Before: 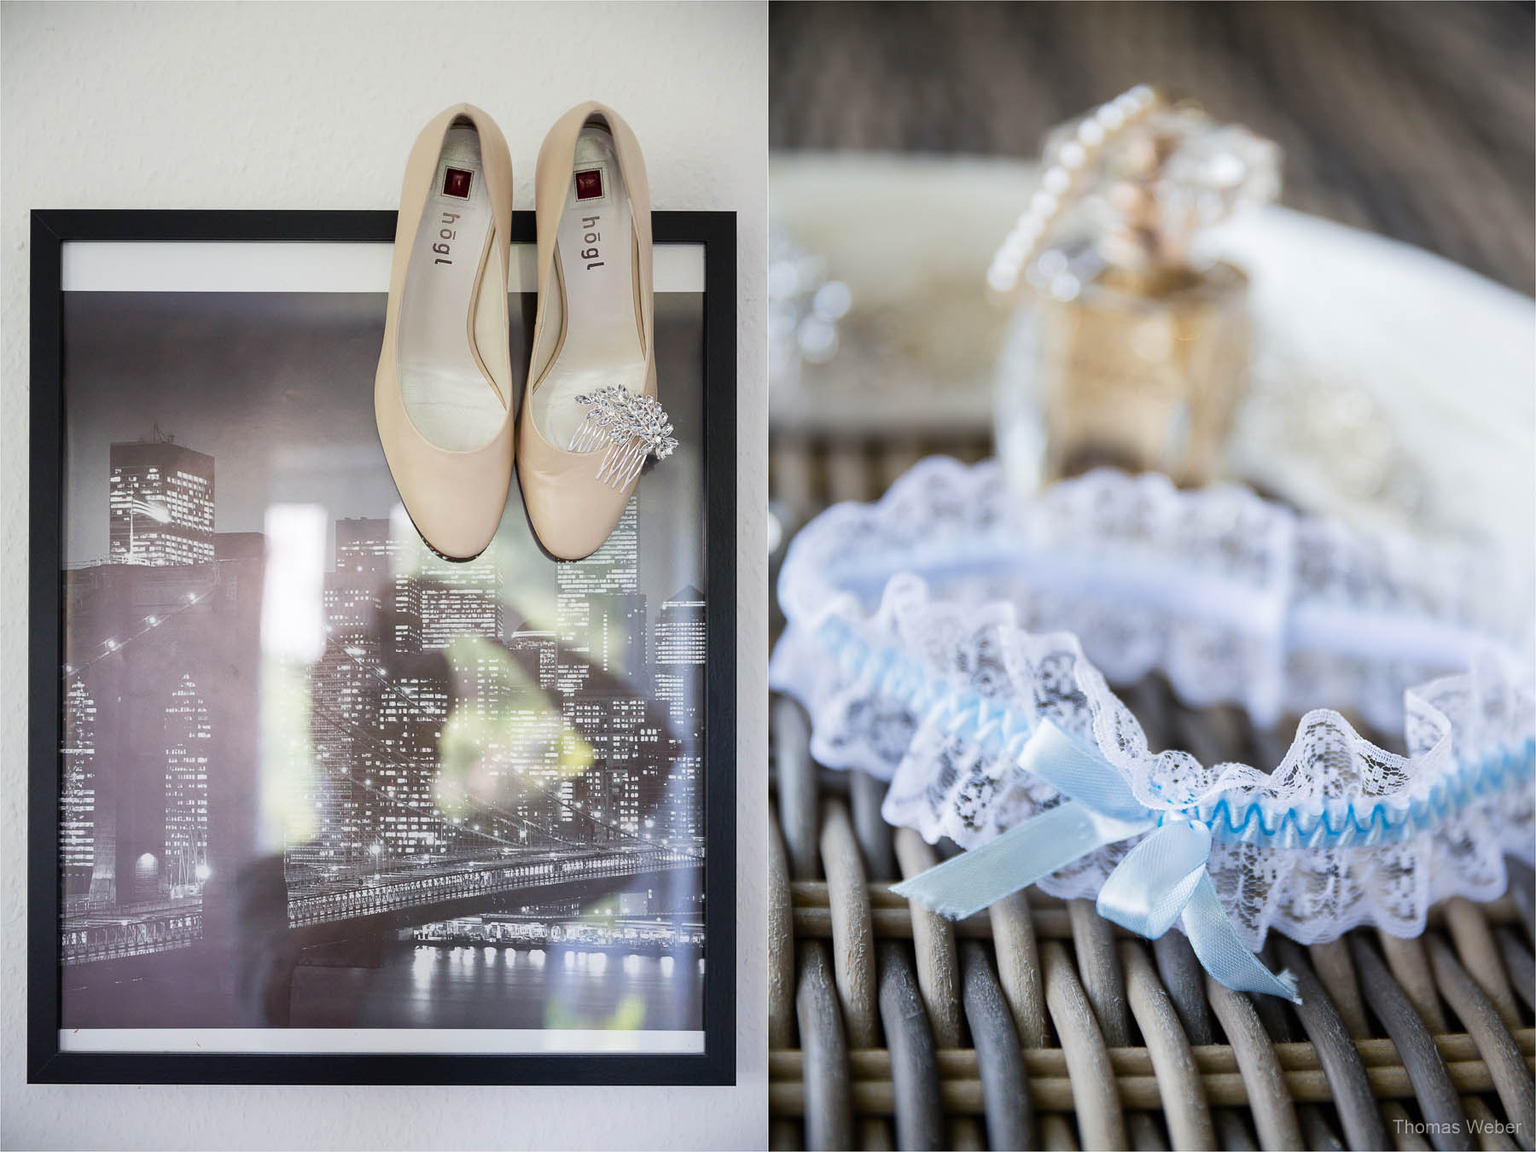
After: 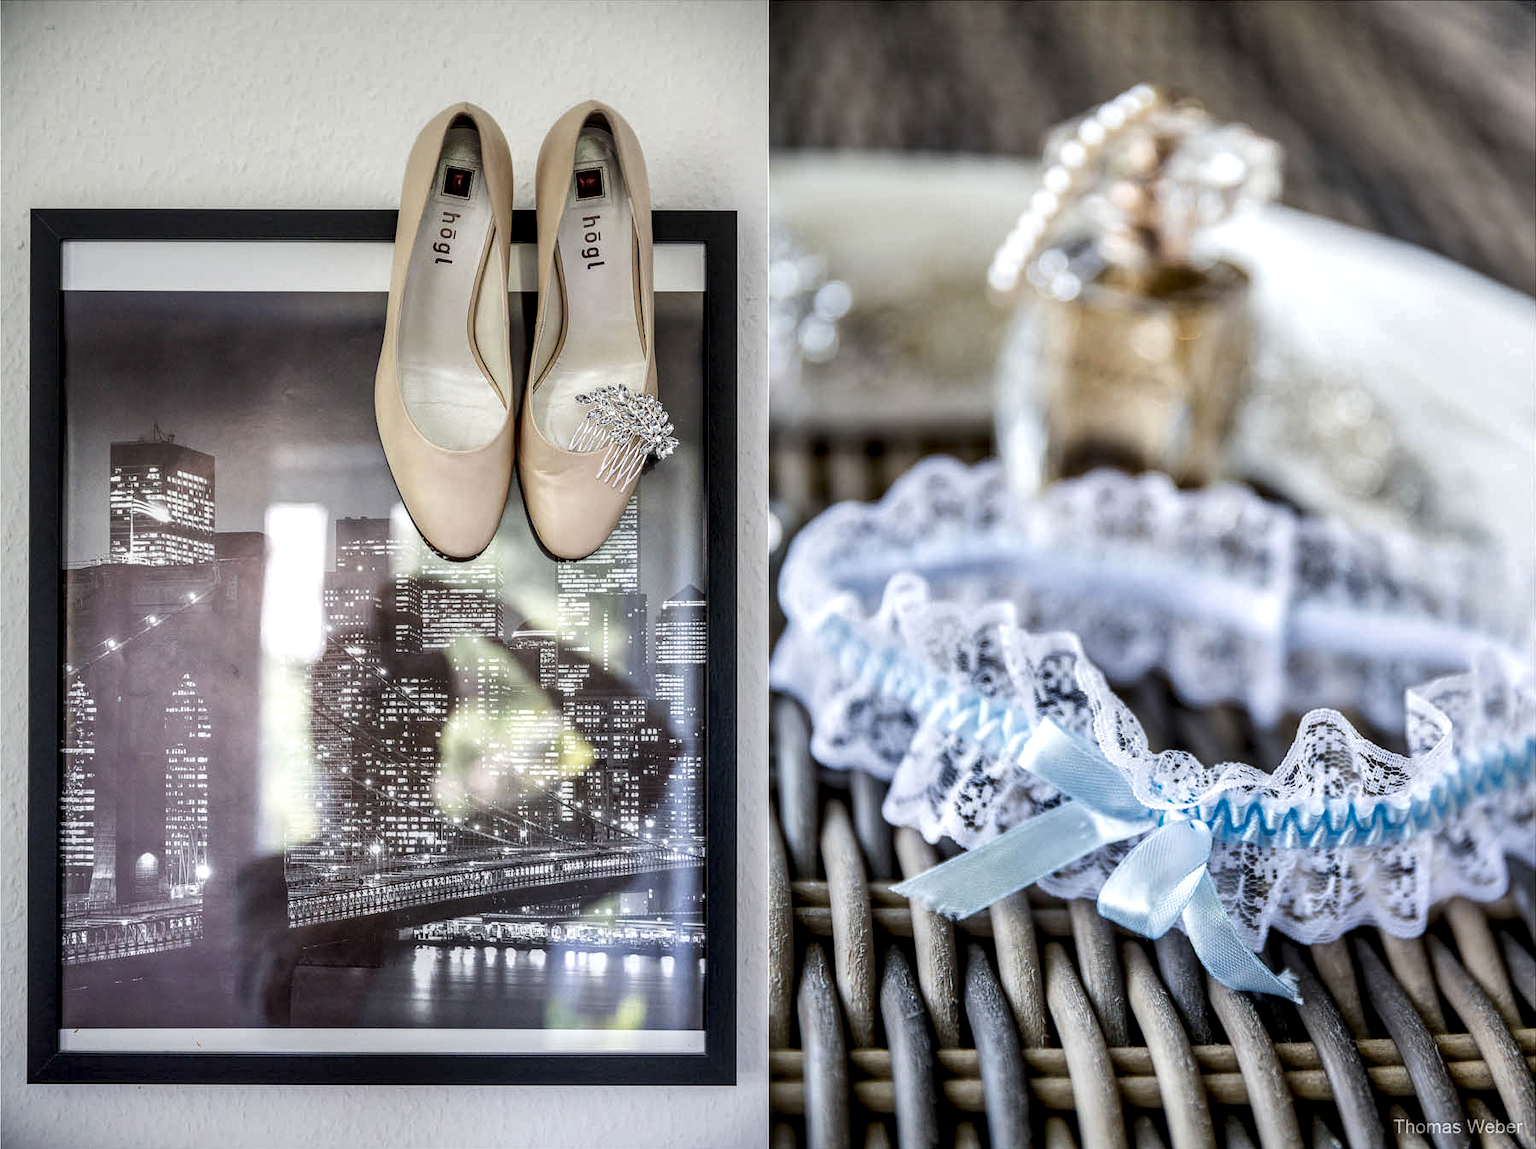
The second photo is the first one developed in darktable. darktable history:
shadows and highlights: shadows 60.78, soften with gaussian
crop: top 0.12%, bottom 0.156%
local contrast: highlights 15%, shadows 39%, detail 184%, midtone range 0.477
